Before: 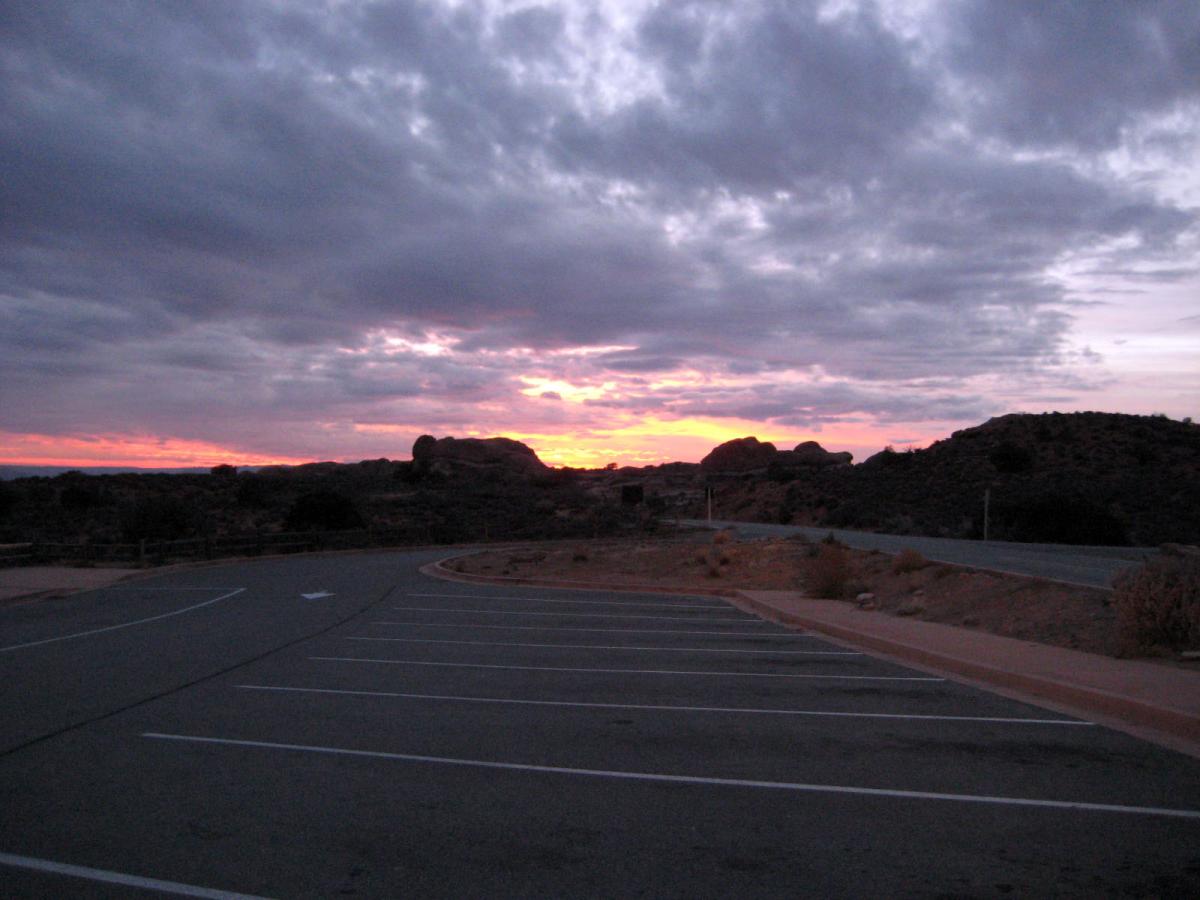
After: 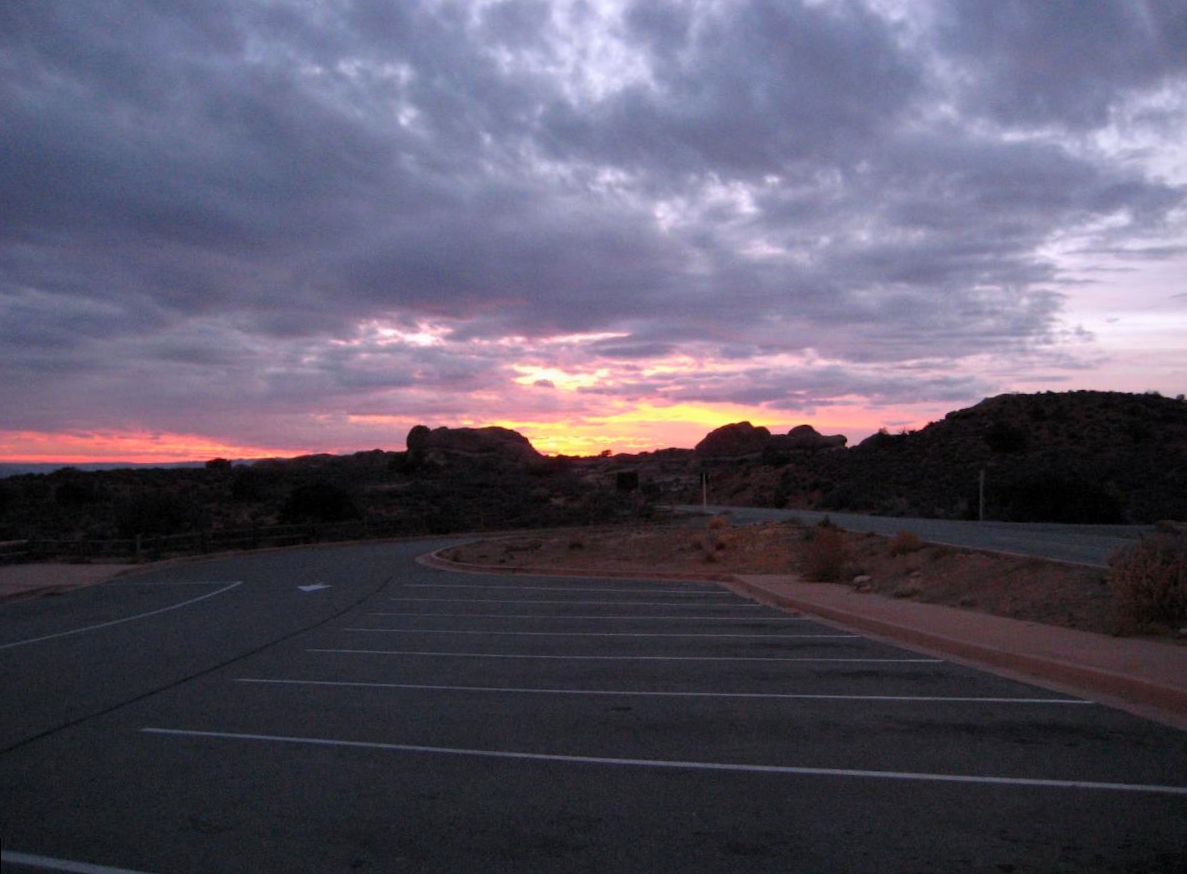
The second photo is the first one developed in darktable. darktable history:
rotate and perspective: rotation -1°, crop left 0.011, crop right 0.989, crop top 0.025, crop bottom 0.975
color balance rgb: global vibrance 0.5%
color balance: output saturation 110%
exposure: exposure -0.041 EV, compensate highlight preservation false
